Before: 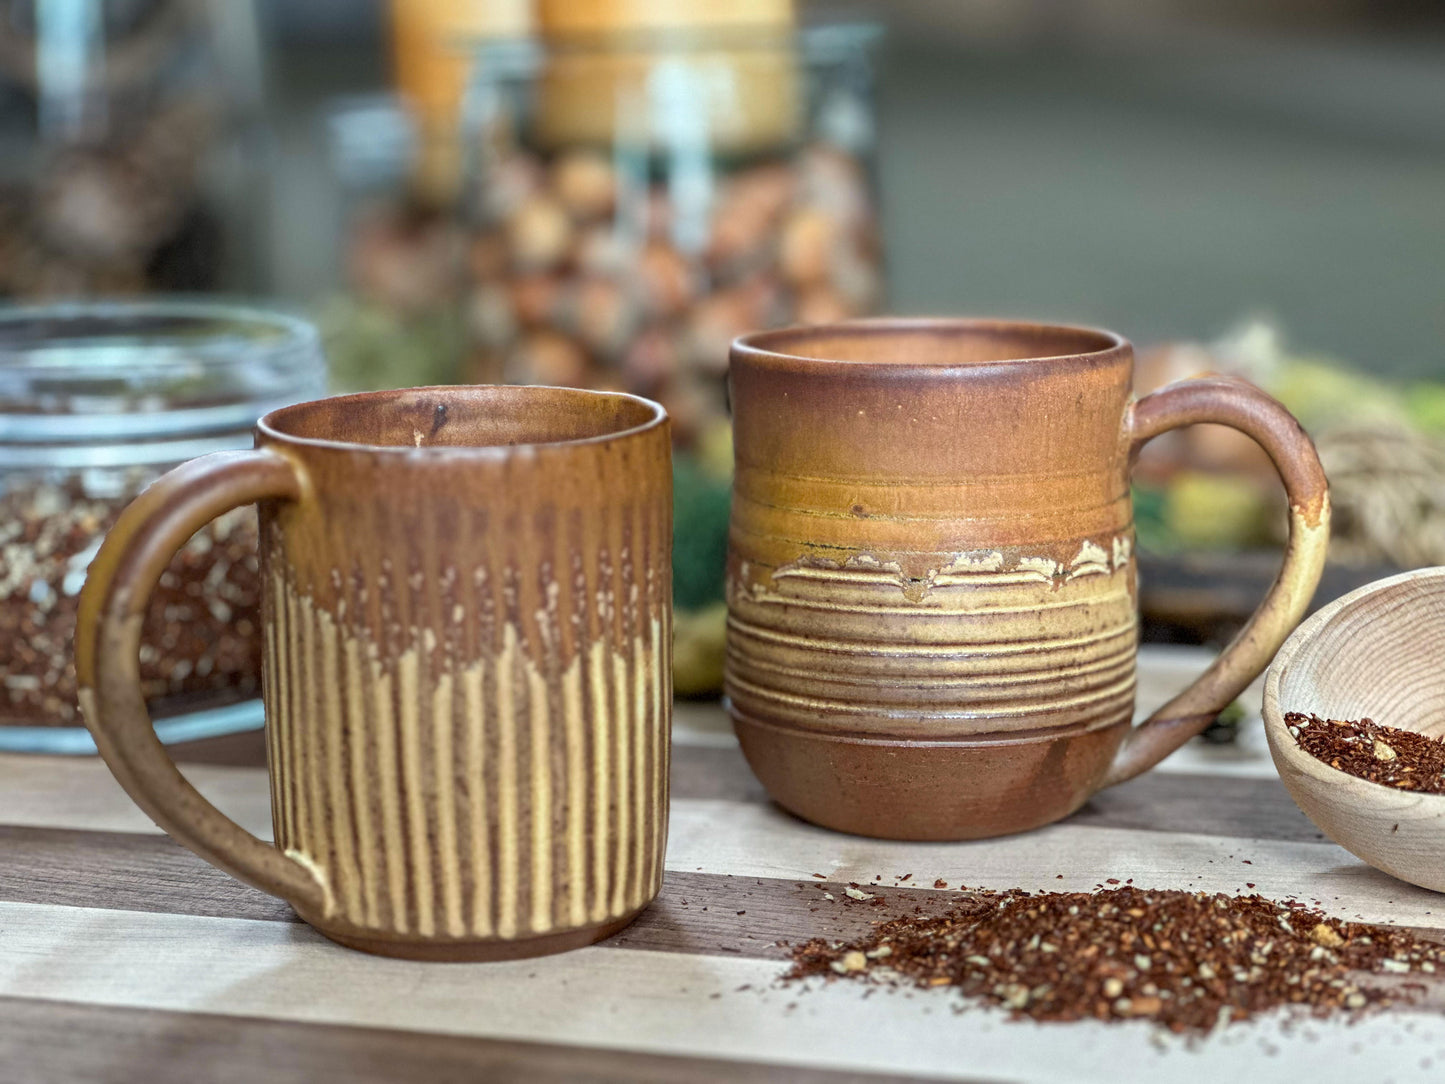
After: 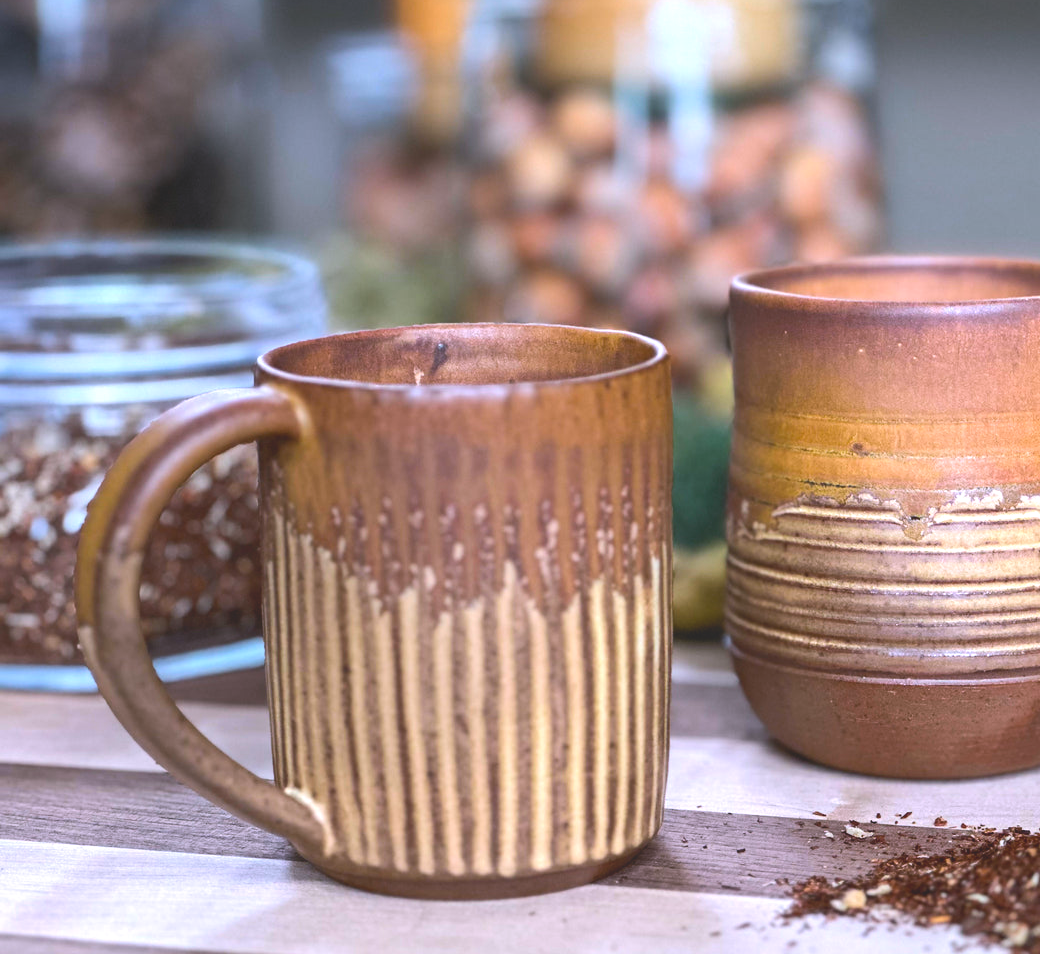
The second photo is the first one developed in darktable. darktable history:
white balance: red 1.042, blue 1.17
crop: top 5.803%, right 27.864%, bottom 5.804%
local contrast: detail 69%
tone equalizer: -8 EV -0.75 EV, -7 EV -0.7 EV, -6 EV -0.6 EV, -5 EV -0.4 EV, -3 EV 0.4 EV, -2 EV 0.6 EV, -1 EV 0.7 EV, +0 EV 0.75 EV, edges refinement/feathering 500, mask exposure compensation -1.57 EV, preserve details no
